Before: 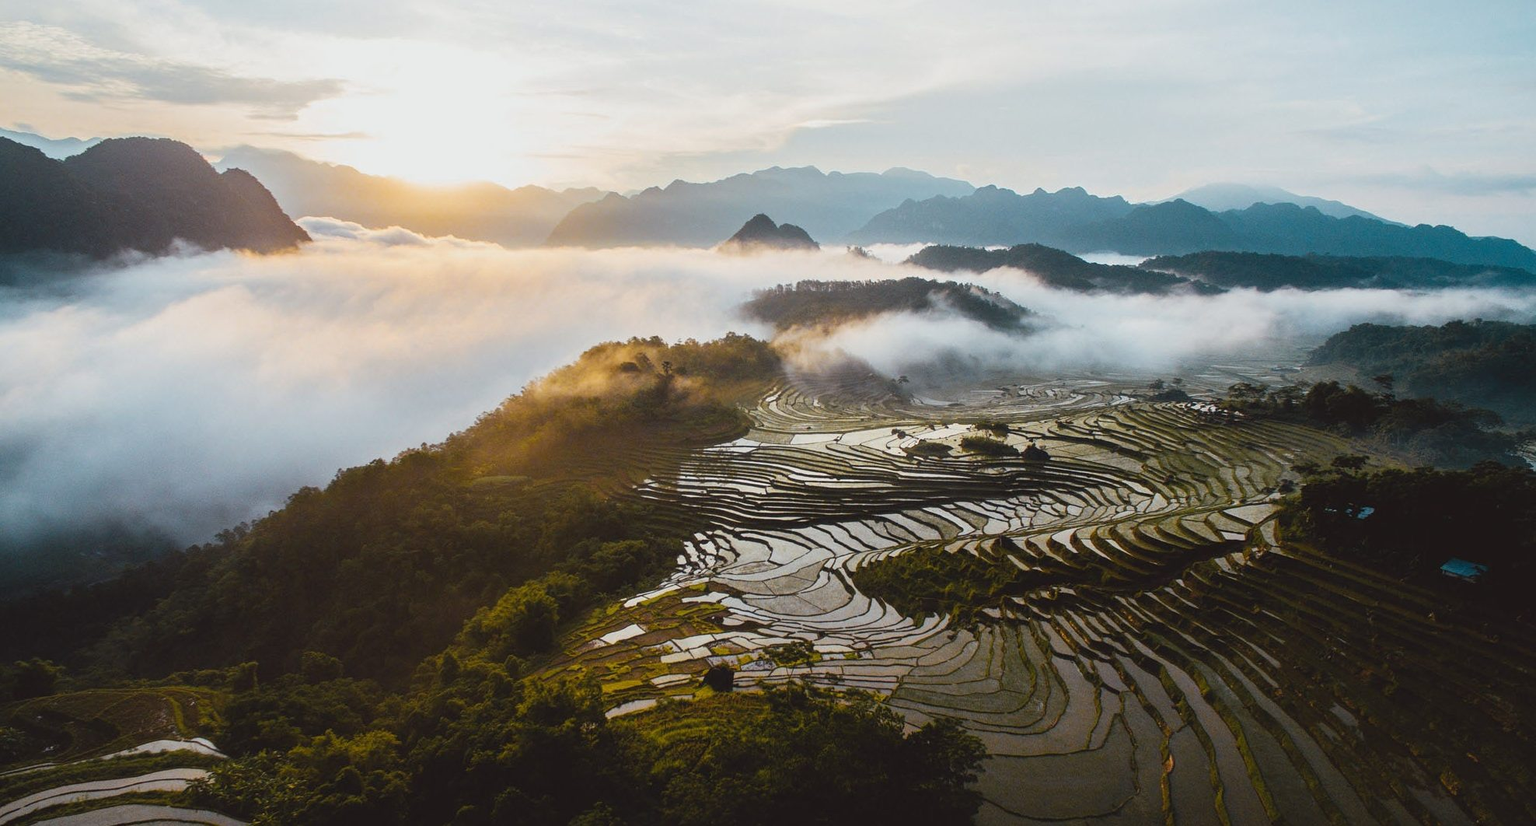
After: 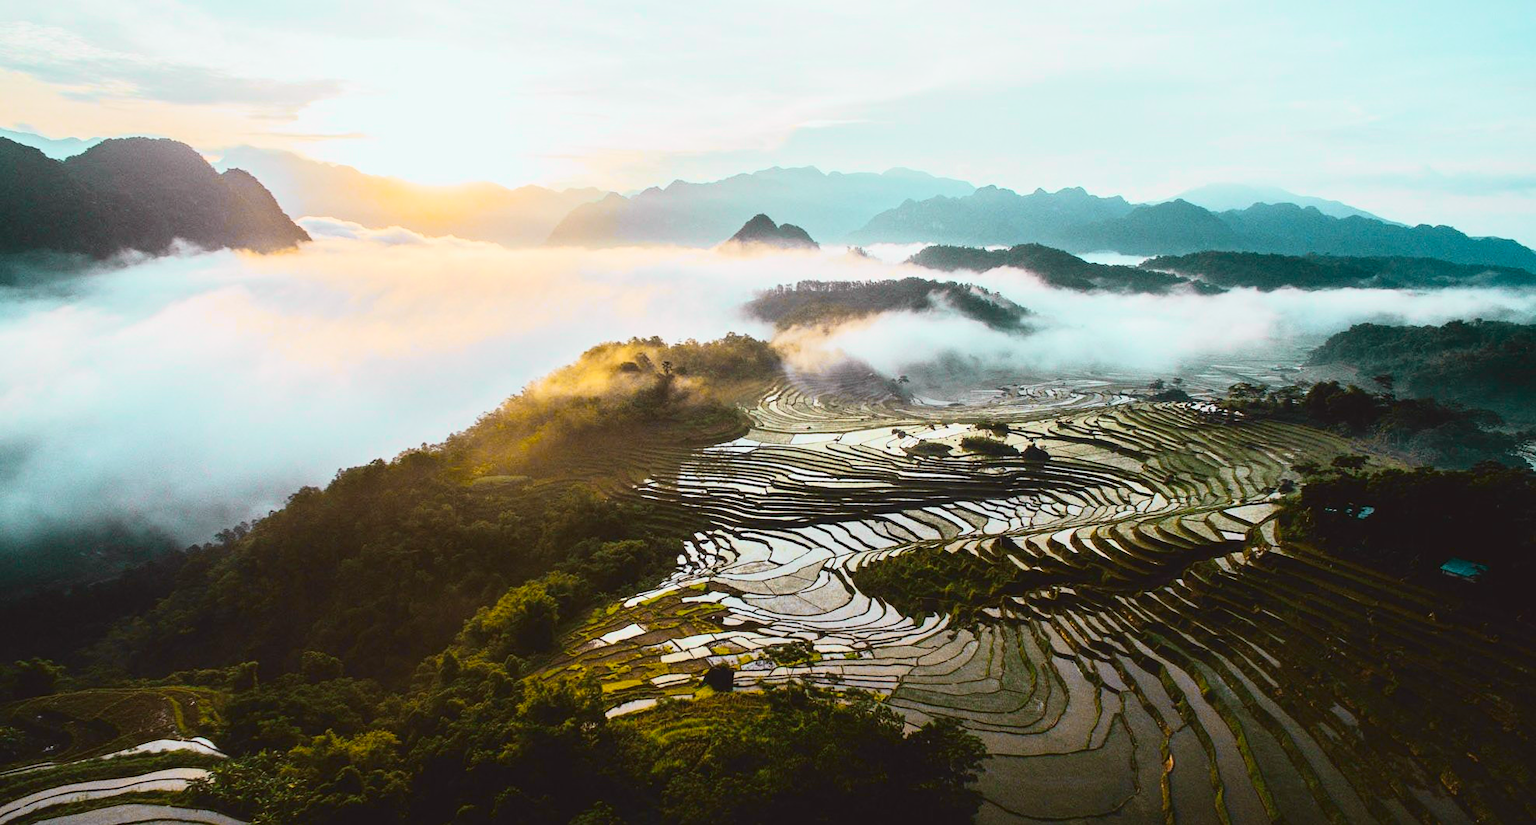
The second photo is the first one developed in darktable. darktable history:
exposure: exposure 0.207 EV, compensate highlight preservation false
tone curve: curves: ch0 [(0, 0.036) (0.037, 0.042) (0.167, 0.143) (0.433, 0.502) (0.531, 0.637) (0.696, 0.825) (0.856, 0.92) (1, 0.98)]; ch1 [(0, 0) (0.424, 0.383) (0.482, 0.459) (0.501, 0.5) (0.522, 0.526) (0.559, 0.563) (0.604, 0.646) (0.715, 0.729) (1, 1)]; ch2 [(0, 0) (0.369, 0.388) (0.45, 0.48) (0.499, 0.502) (0.504, 0.504) (0.512, 0.526) (0.581, 0.595) (0.708, 0.786) (1, 1)], color space Lab, independent channels, preserve colors none
white balance: red 0.976, blue 1.04
